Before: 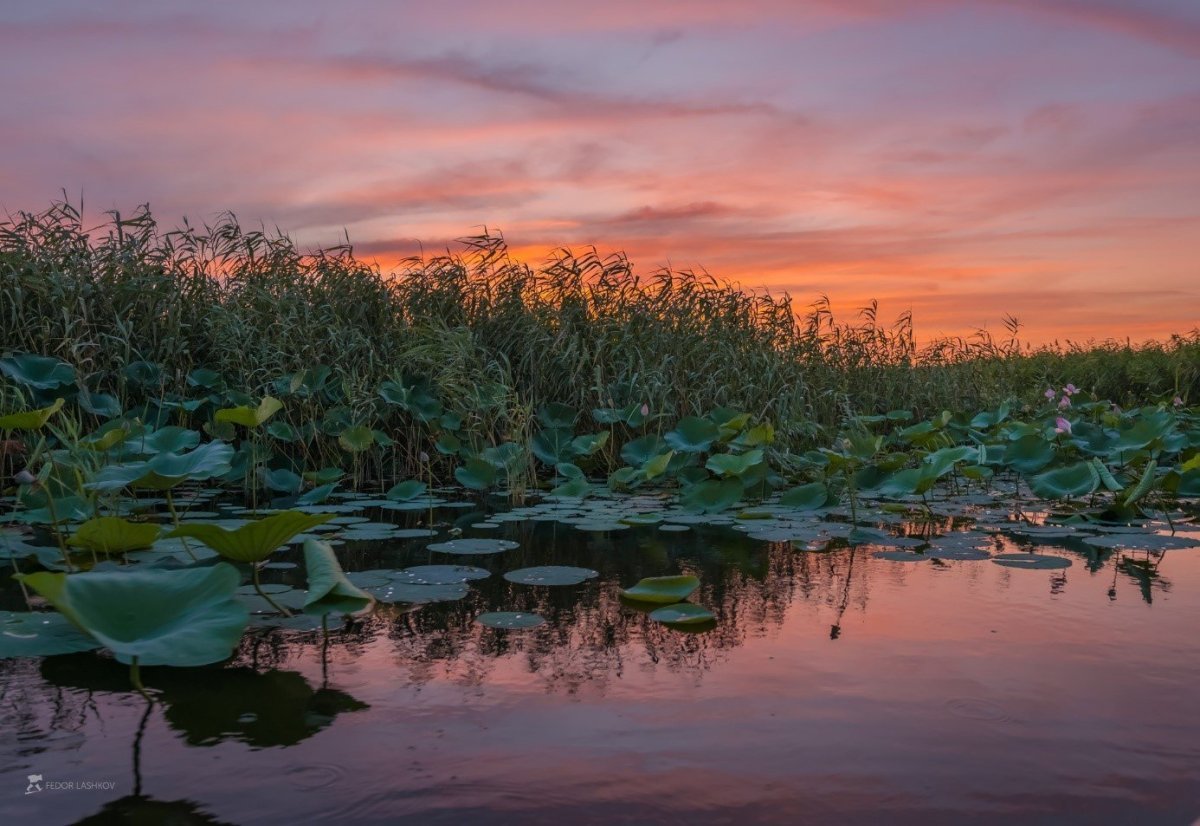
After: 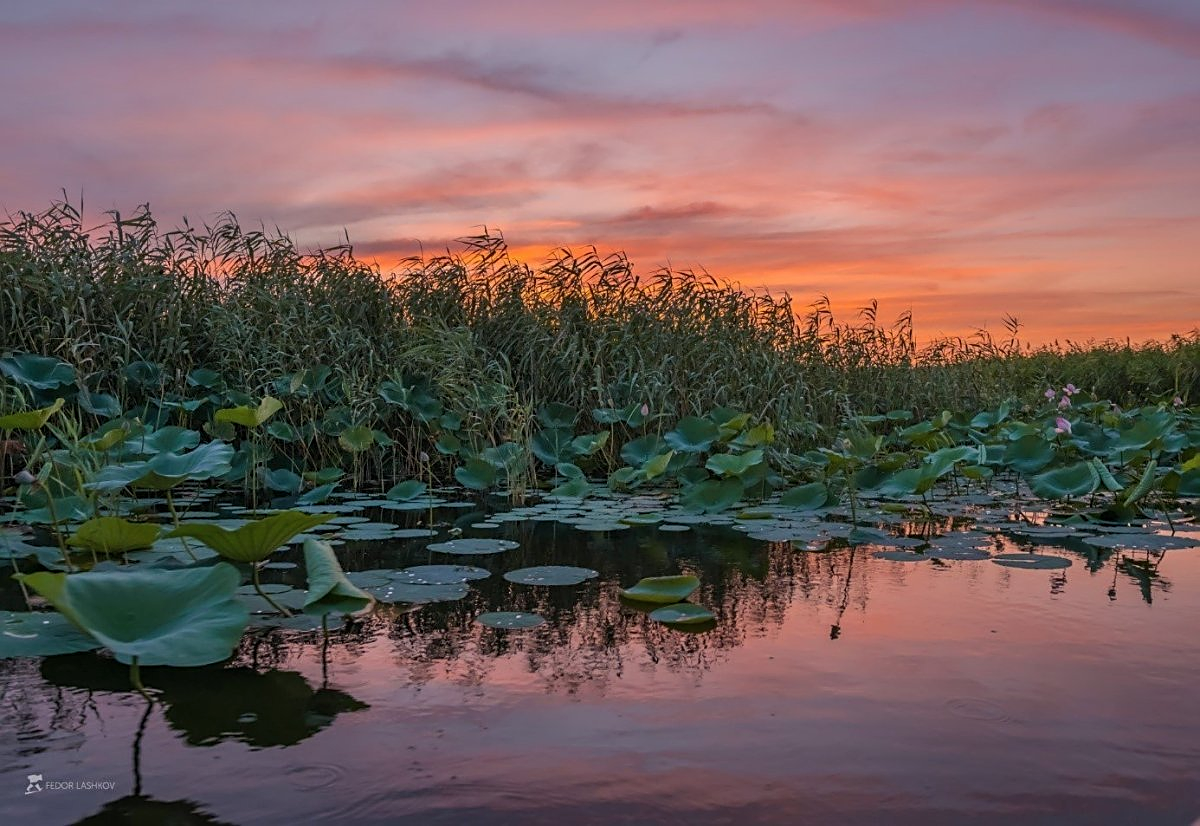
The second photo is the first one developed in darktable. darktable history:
sharpen: on, module defaults
shadows and highlights: shadows 36.43, highlights -26.82, soften with gaussian
